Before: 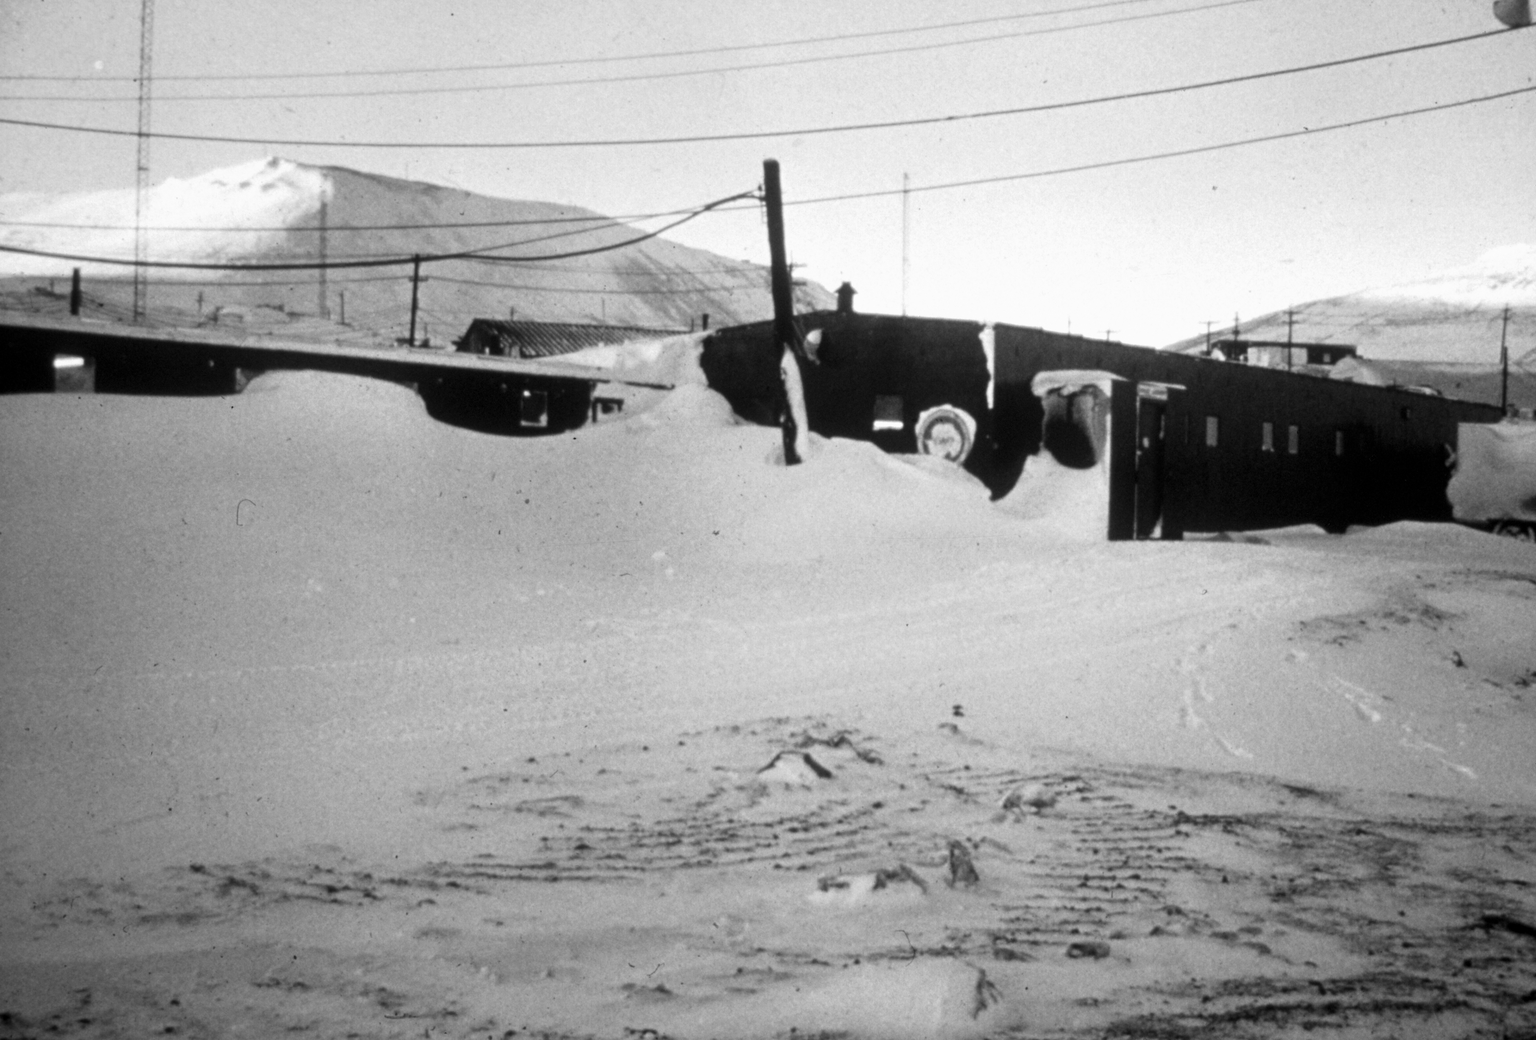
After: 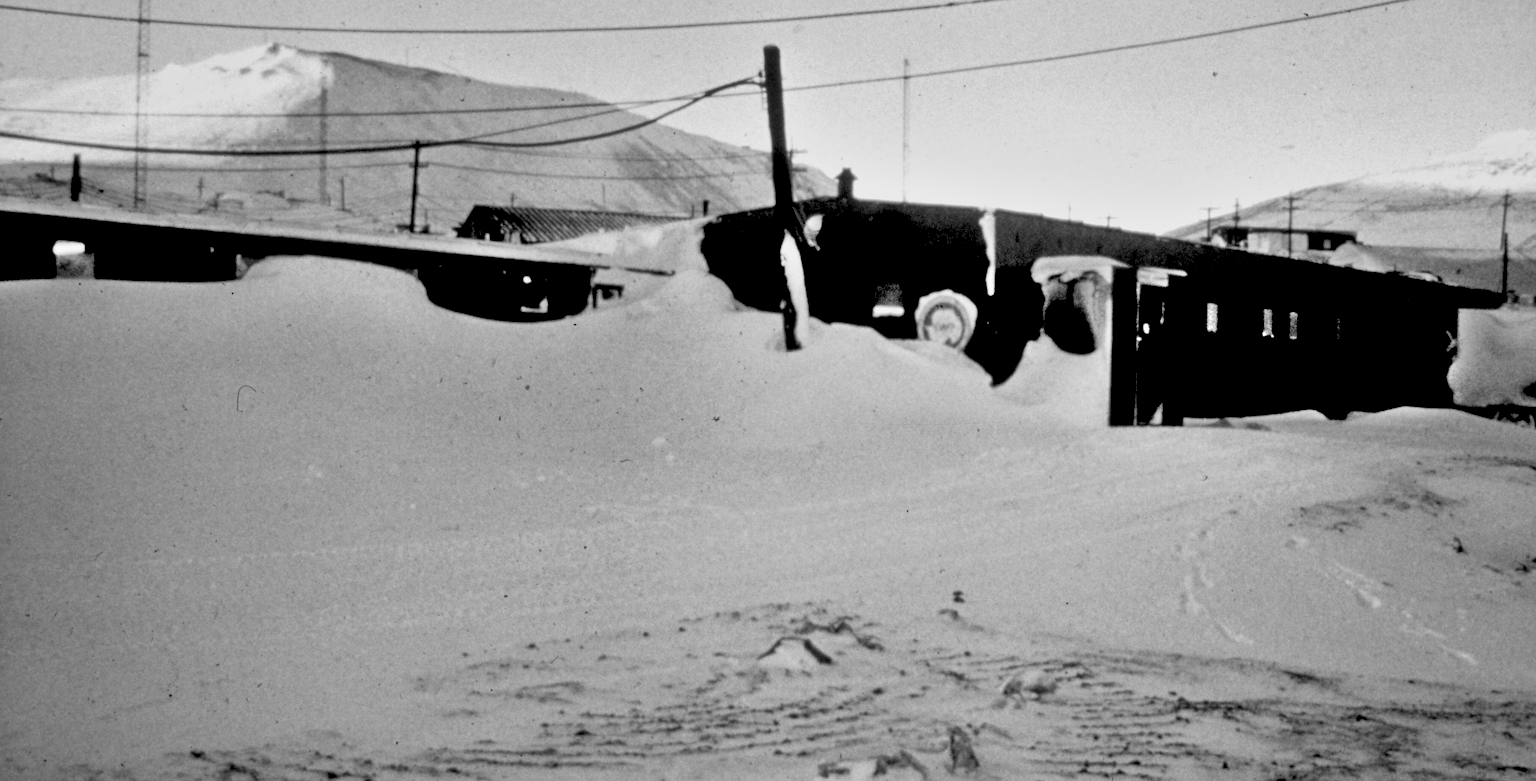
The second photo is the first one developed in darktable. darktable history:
sharpen: on, module defaults
shadows and highlights: white point adjustment 0.056, soften with gaussian
crop: top 11.007%, bottom 13.876%
exposure: black level correction 0.046, exposure -0.234 EV, compensate highlight preservation false
